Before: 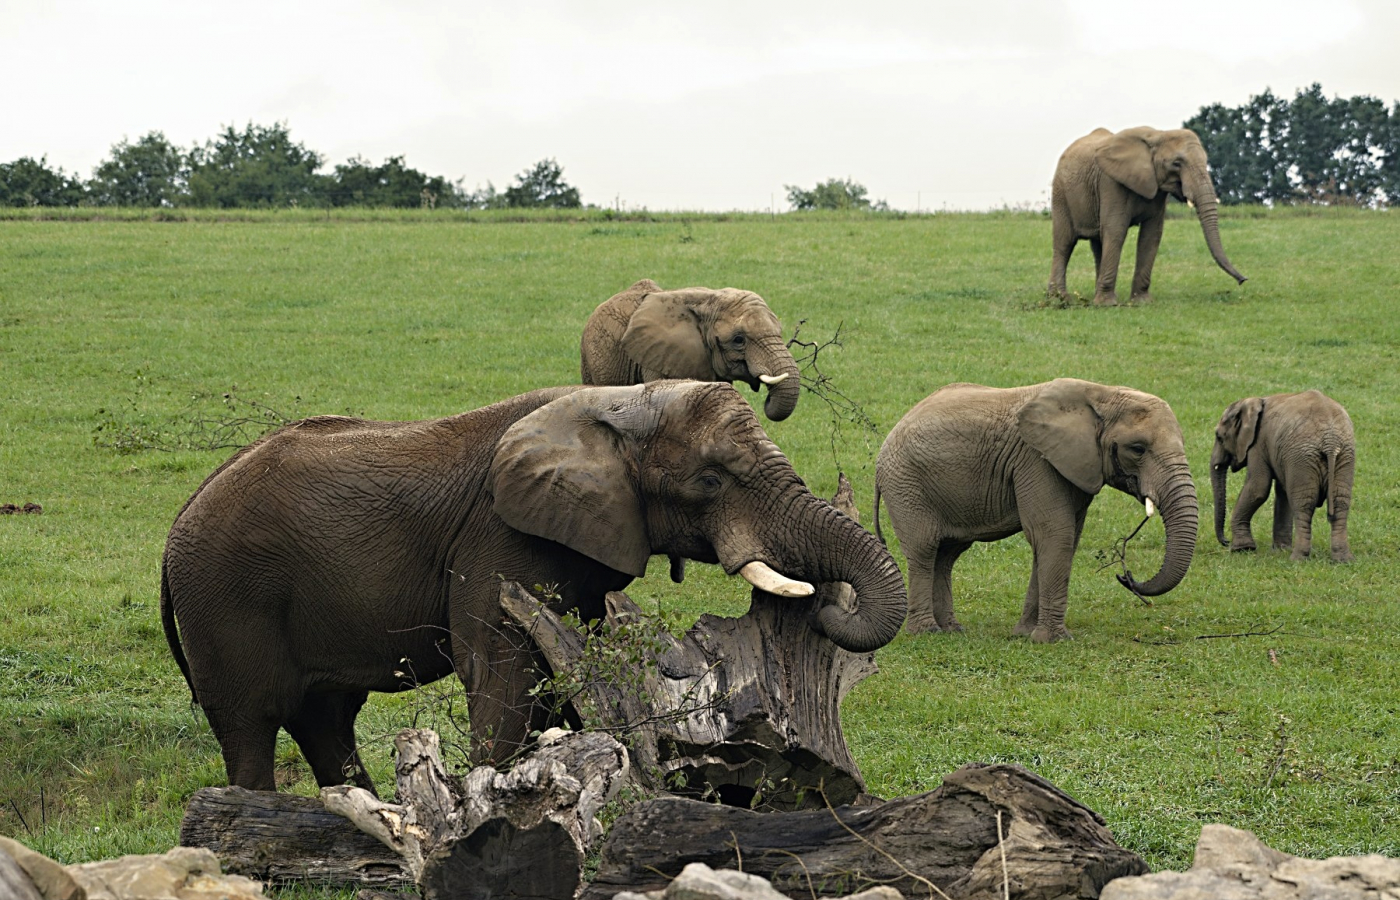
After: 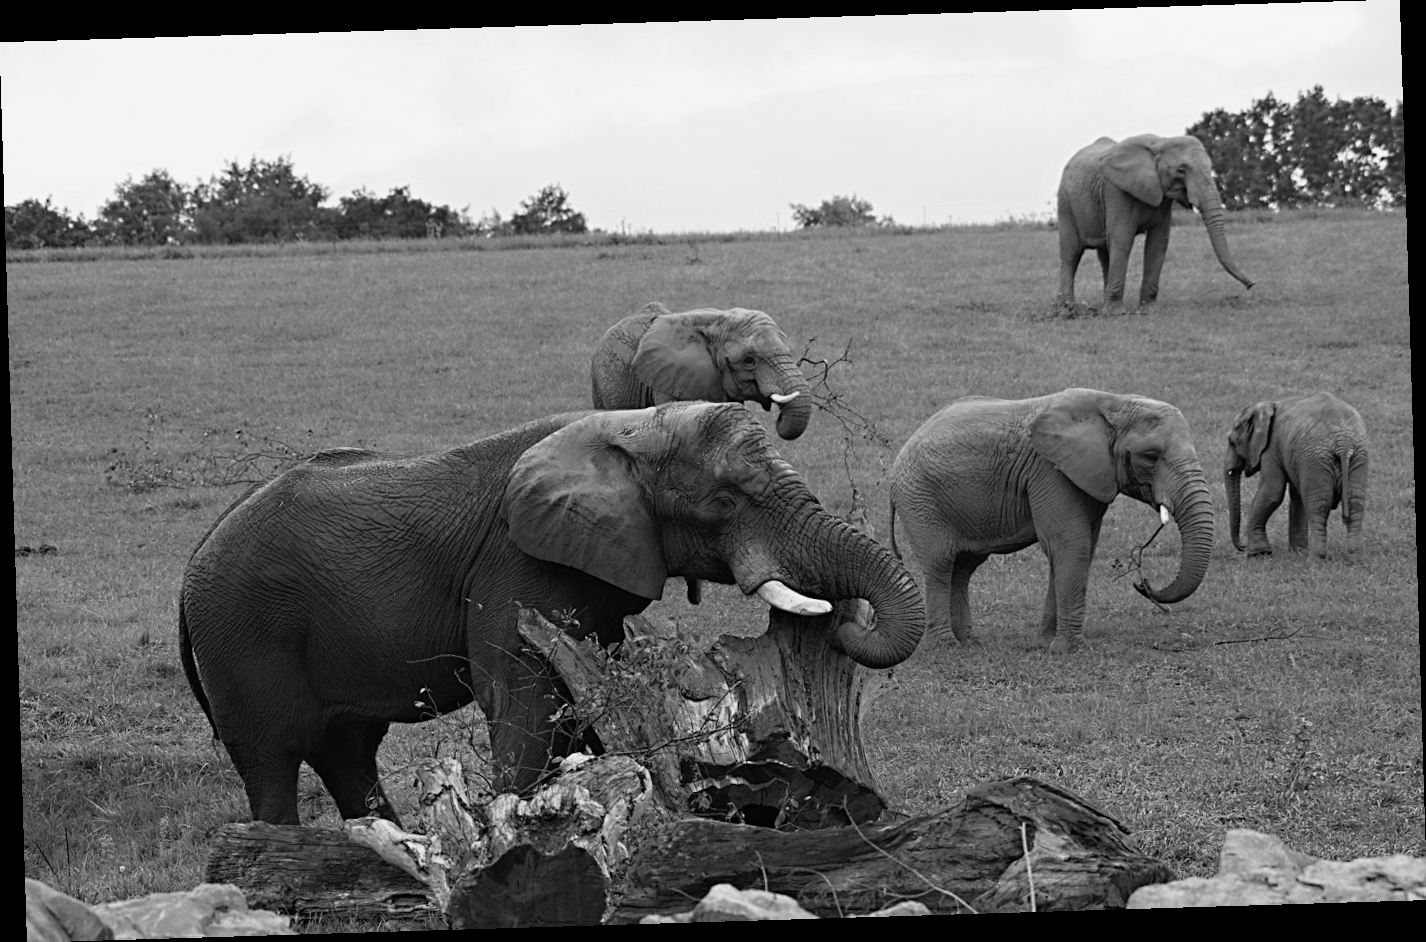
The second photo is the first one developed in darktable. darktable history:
color calibration: output gray [0.22, 0.42, 0.37, 0], gray › normalize channels true, illuminant same as pipeline (D50), adaptation XYZ, x 0.346, y 0.359, gamut compression 0
rotate and perspective: rotation -1.75°, automatic cropping off
